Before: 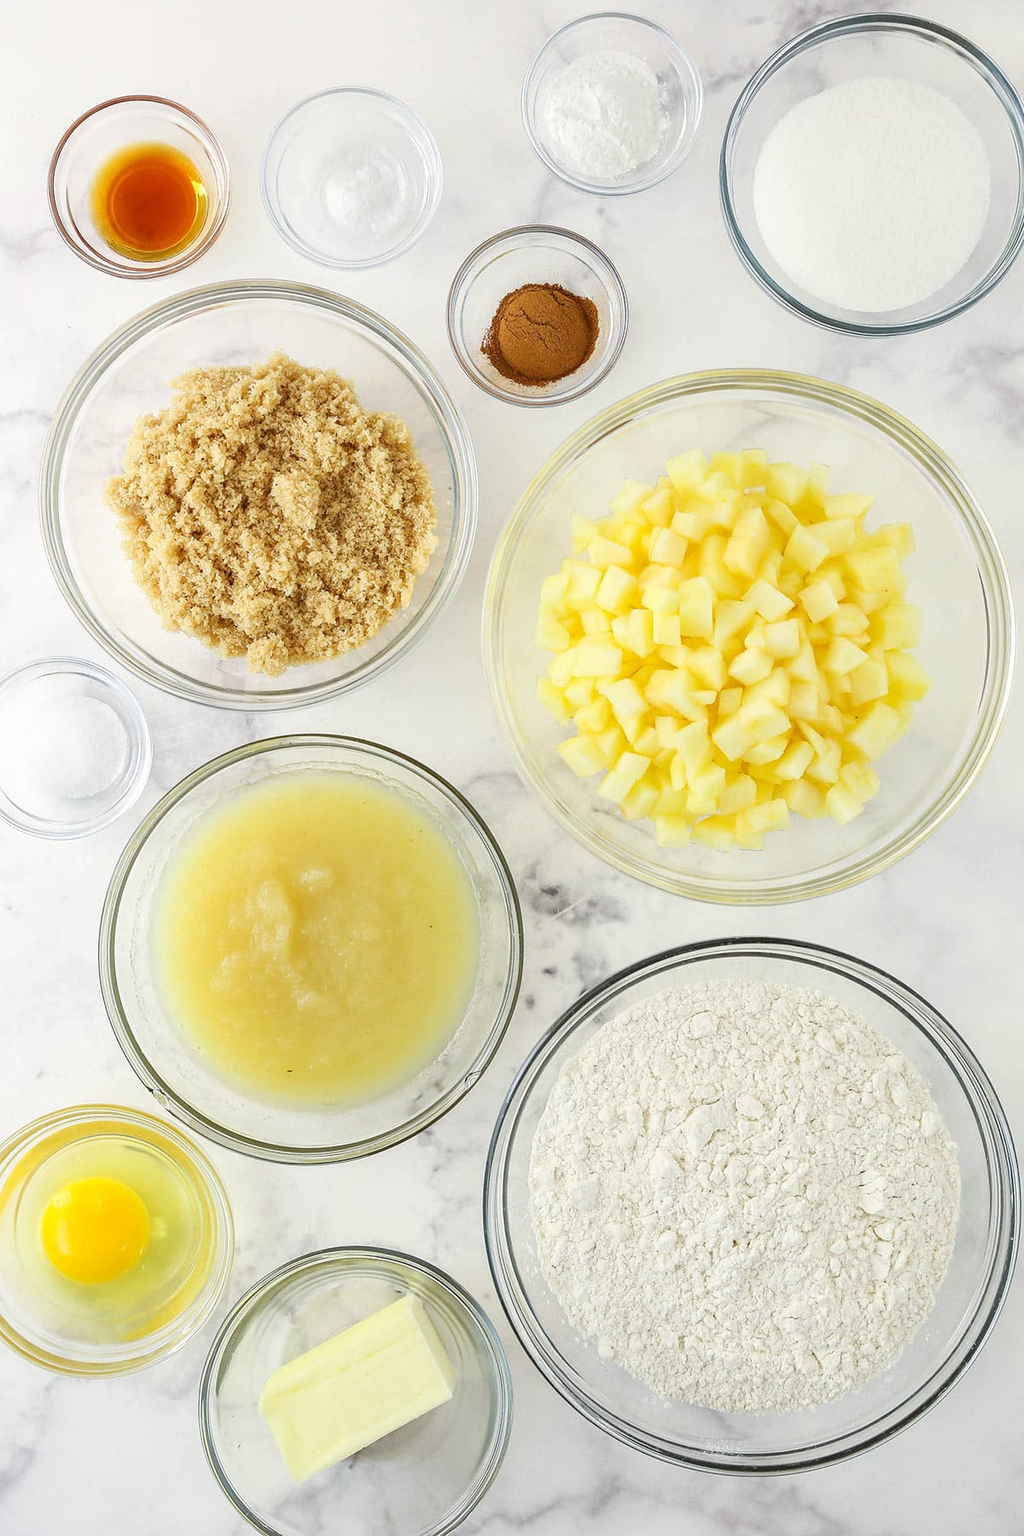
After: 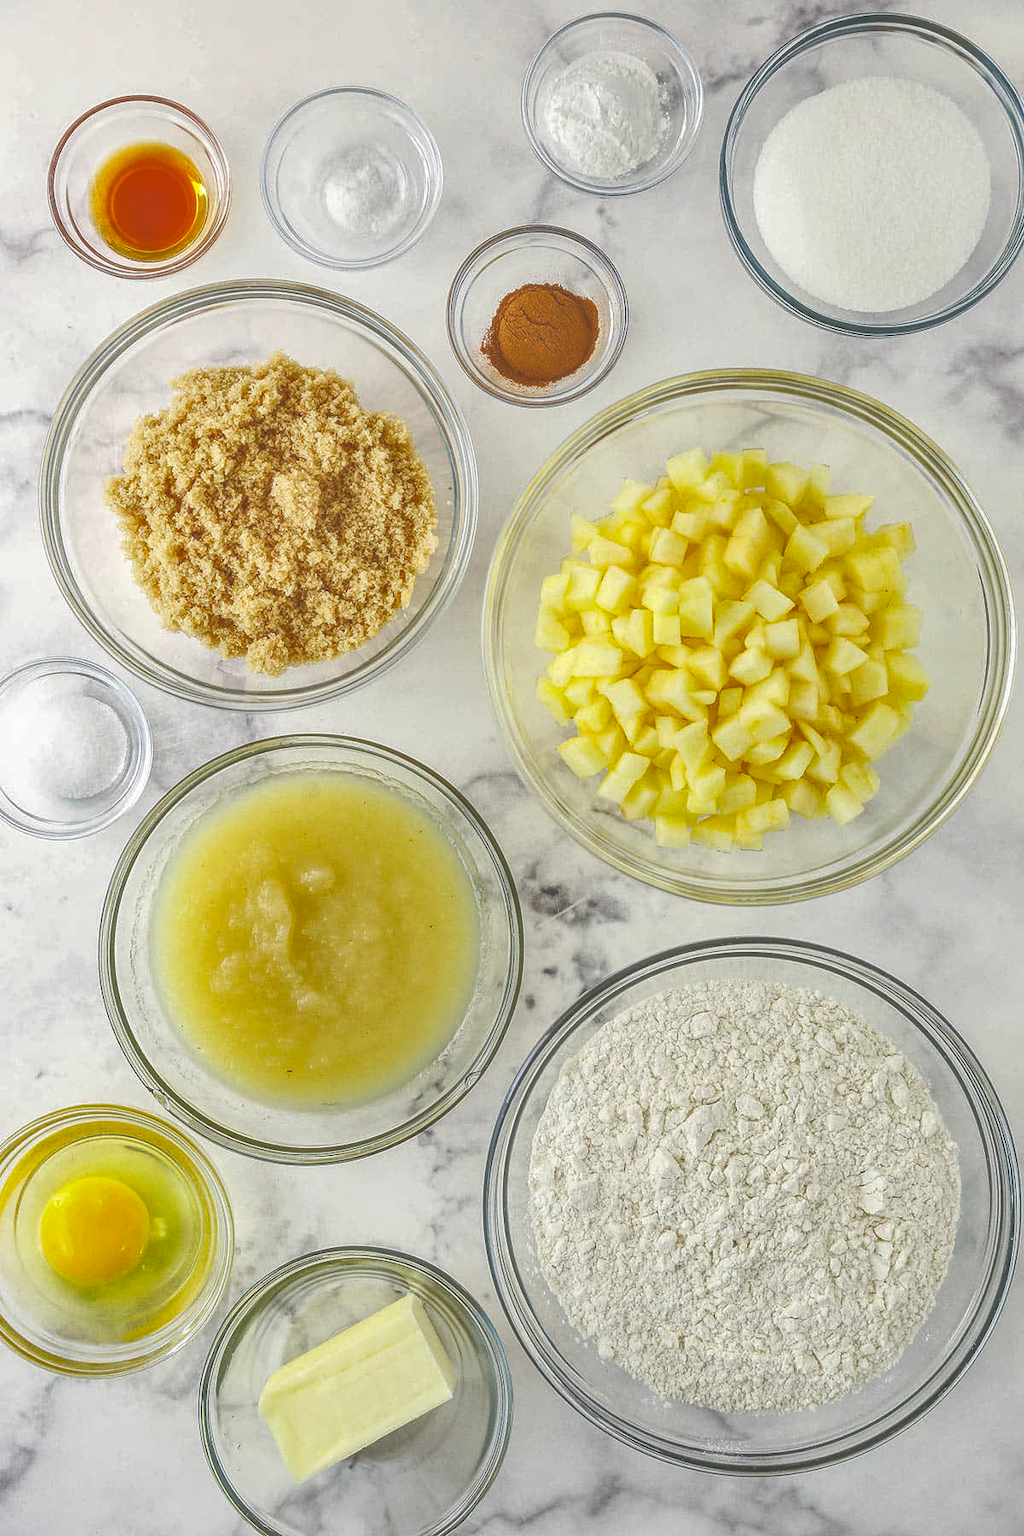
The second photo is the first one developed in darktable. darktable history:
shadows and highlights: shadows 76.41, highlights -60.76, soften with gaussian
levels: mode automatic, levels [0, 0.394, 0.787]
local contrast: highlights 73%, shadows 13%, midtone range 0.195
tone equalizer: on, module defaults
